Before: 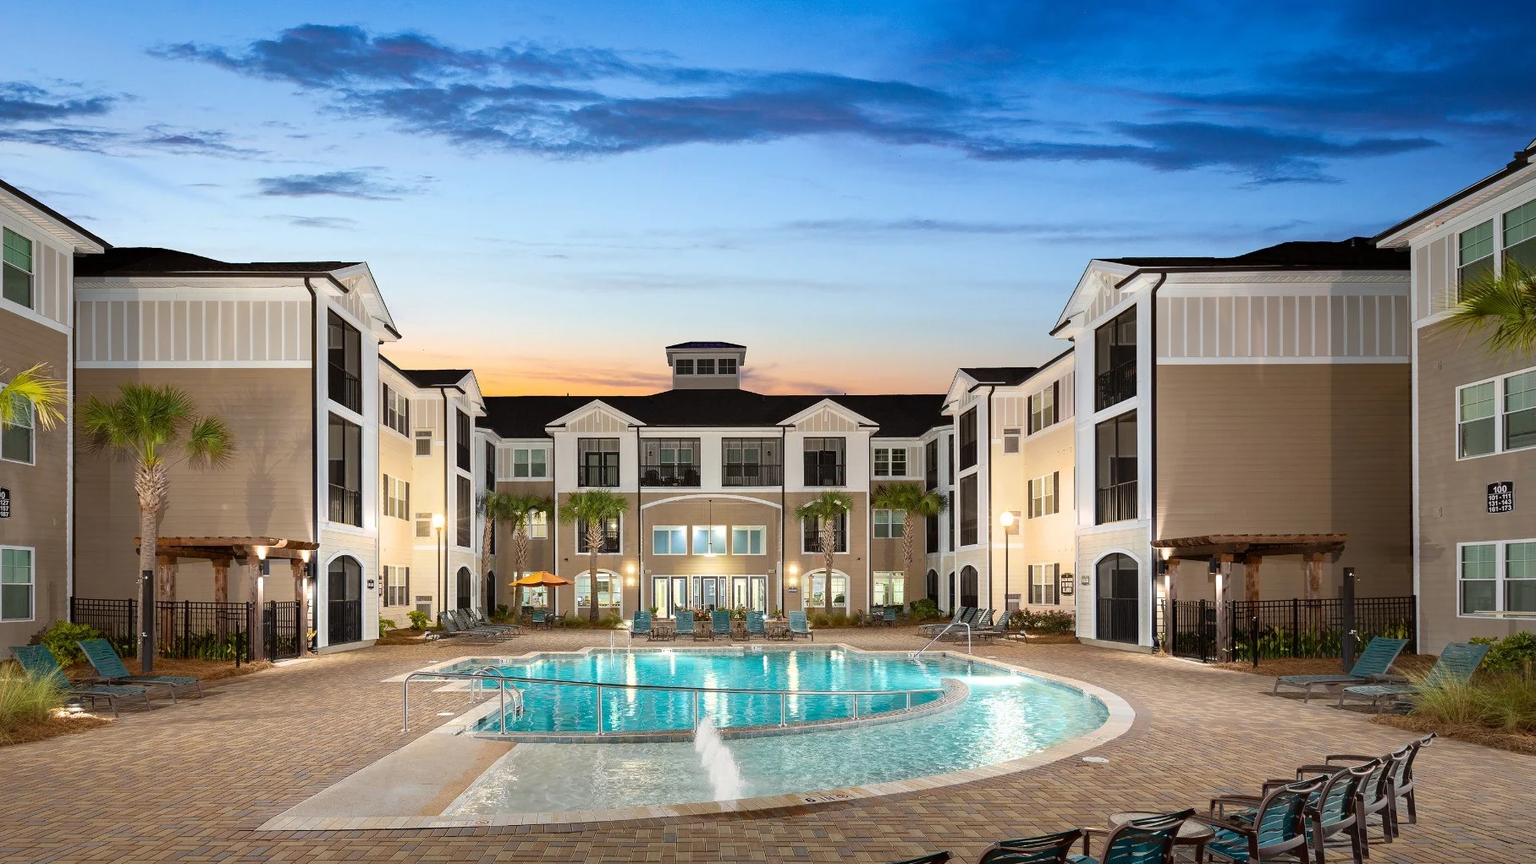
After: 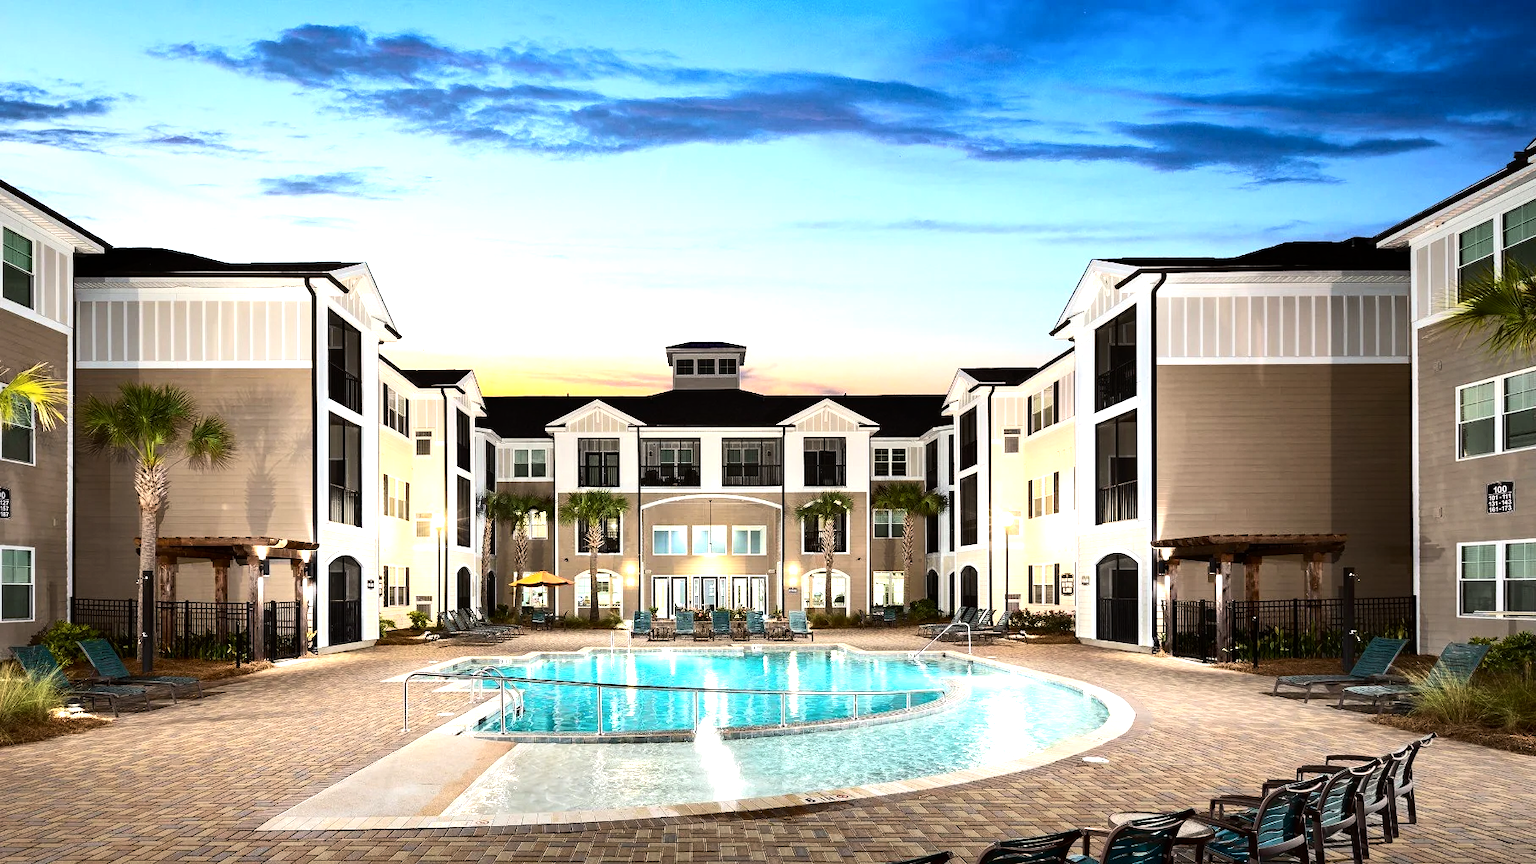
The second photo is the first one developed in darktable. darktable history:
contrast brightness saturation: contrast 0.14
tone equalizer: -8 EV -1.08 EV, -7 EV -1.01 EV, -6 EV -0.867 EV, -5 EV -0.578 EV, -3 EV 0.578 EV, -2 EV 0.867 EV, -1 EV 1.01 EV, +0 EV 1.08 EV, edges refinement/feathering 500, mask exposure compensation -1.57 EV, preserve details no
